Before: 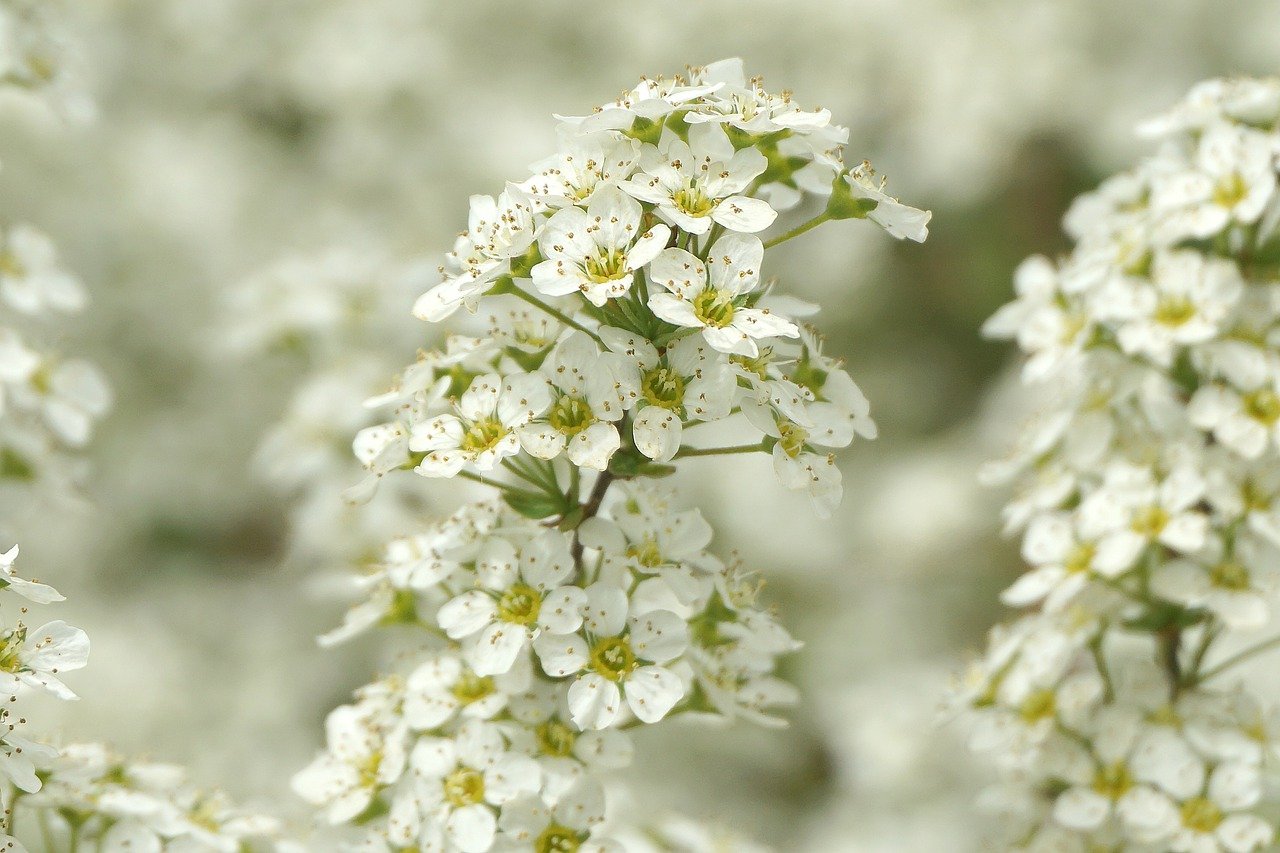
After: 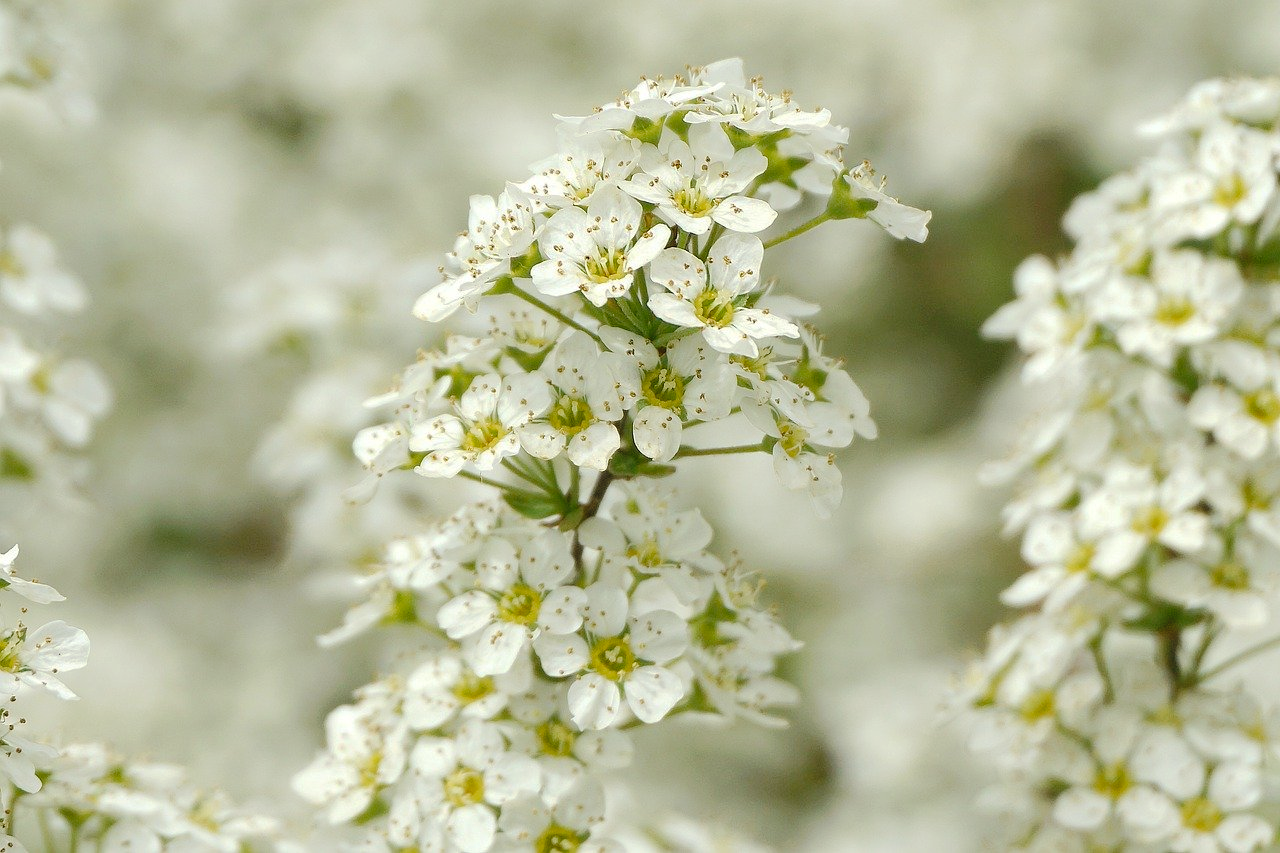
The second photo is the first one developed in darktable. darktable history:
tone curve: curves: ch0 [(0, 0) (0.003, 0.005) (0.011, 0.006) (0.025, 0.013) (0.044, 0.027) (0.069, 0.042) (0.1, 0.06) (0.136, 0.085) (0.177, 0.118) (0.224, 0.171) (0.277, 0.239) (0.335, 0.314) (0.399, 0.394) (0.468, 0.473) (0.543, 0.552) (0.623, 0.64) (0.709, 0.718) (0.801, 0.801) (0.898, 0.882) (1, 1)], preserve colors none
